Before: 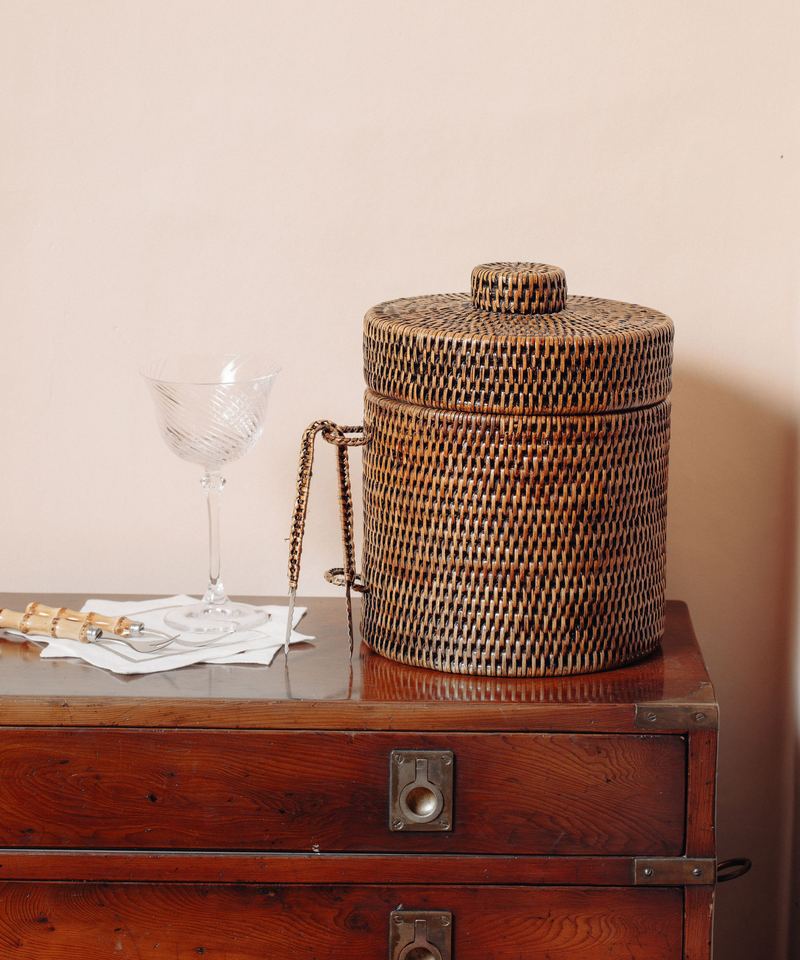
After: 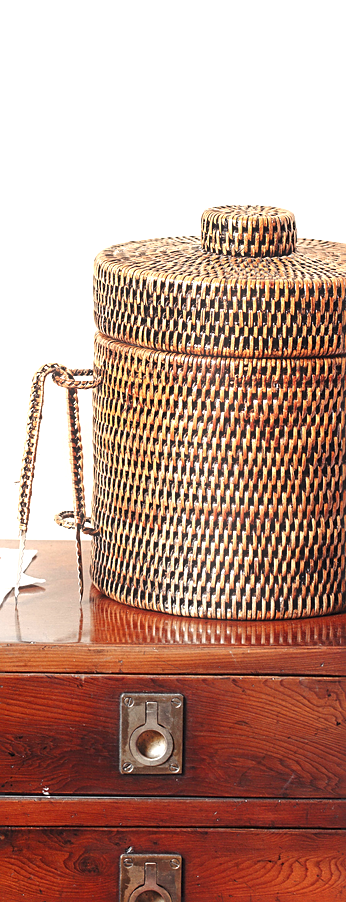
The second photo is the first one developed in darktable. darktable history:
sharpen: on, module defaults
crop: left 33.784%, top 6.007%, right 22.875%
haze removal: strength -0.051, compatibility mode true, adaptive false
exposure: black level correction 0, exposure 1.101 EV, compensate exposure bias true, compensate highlight preservation false
